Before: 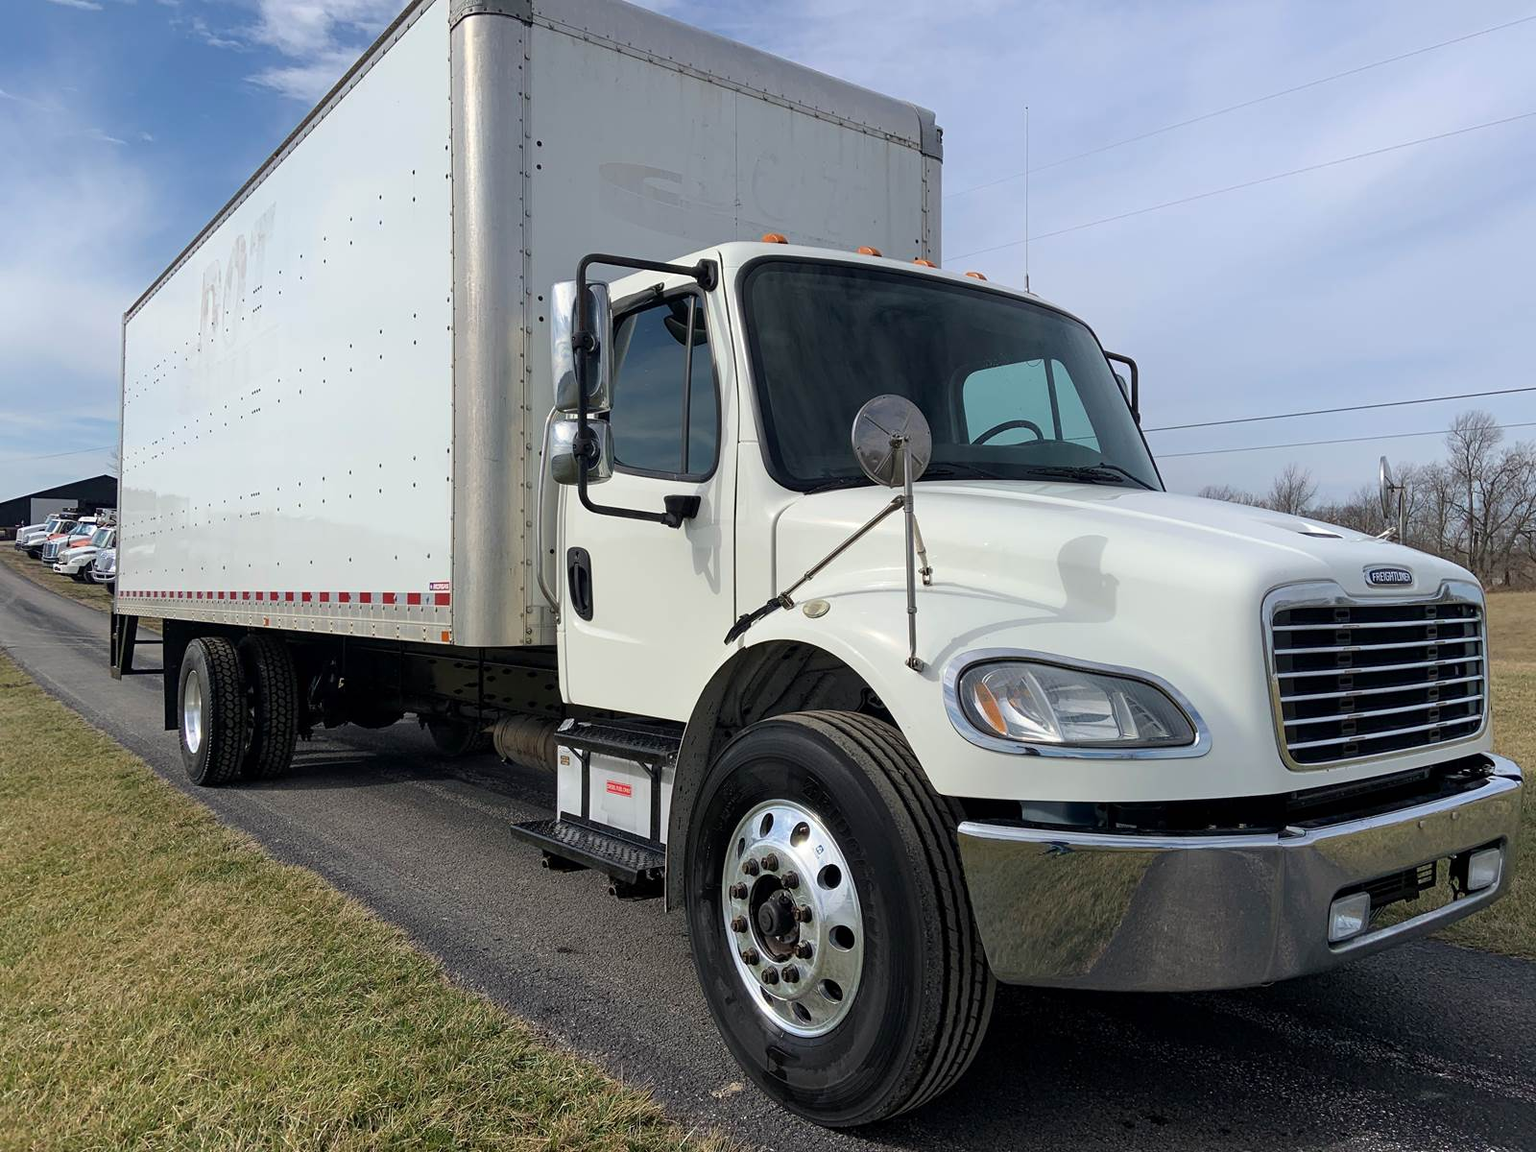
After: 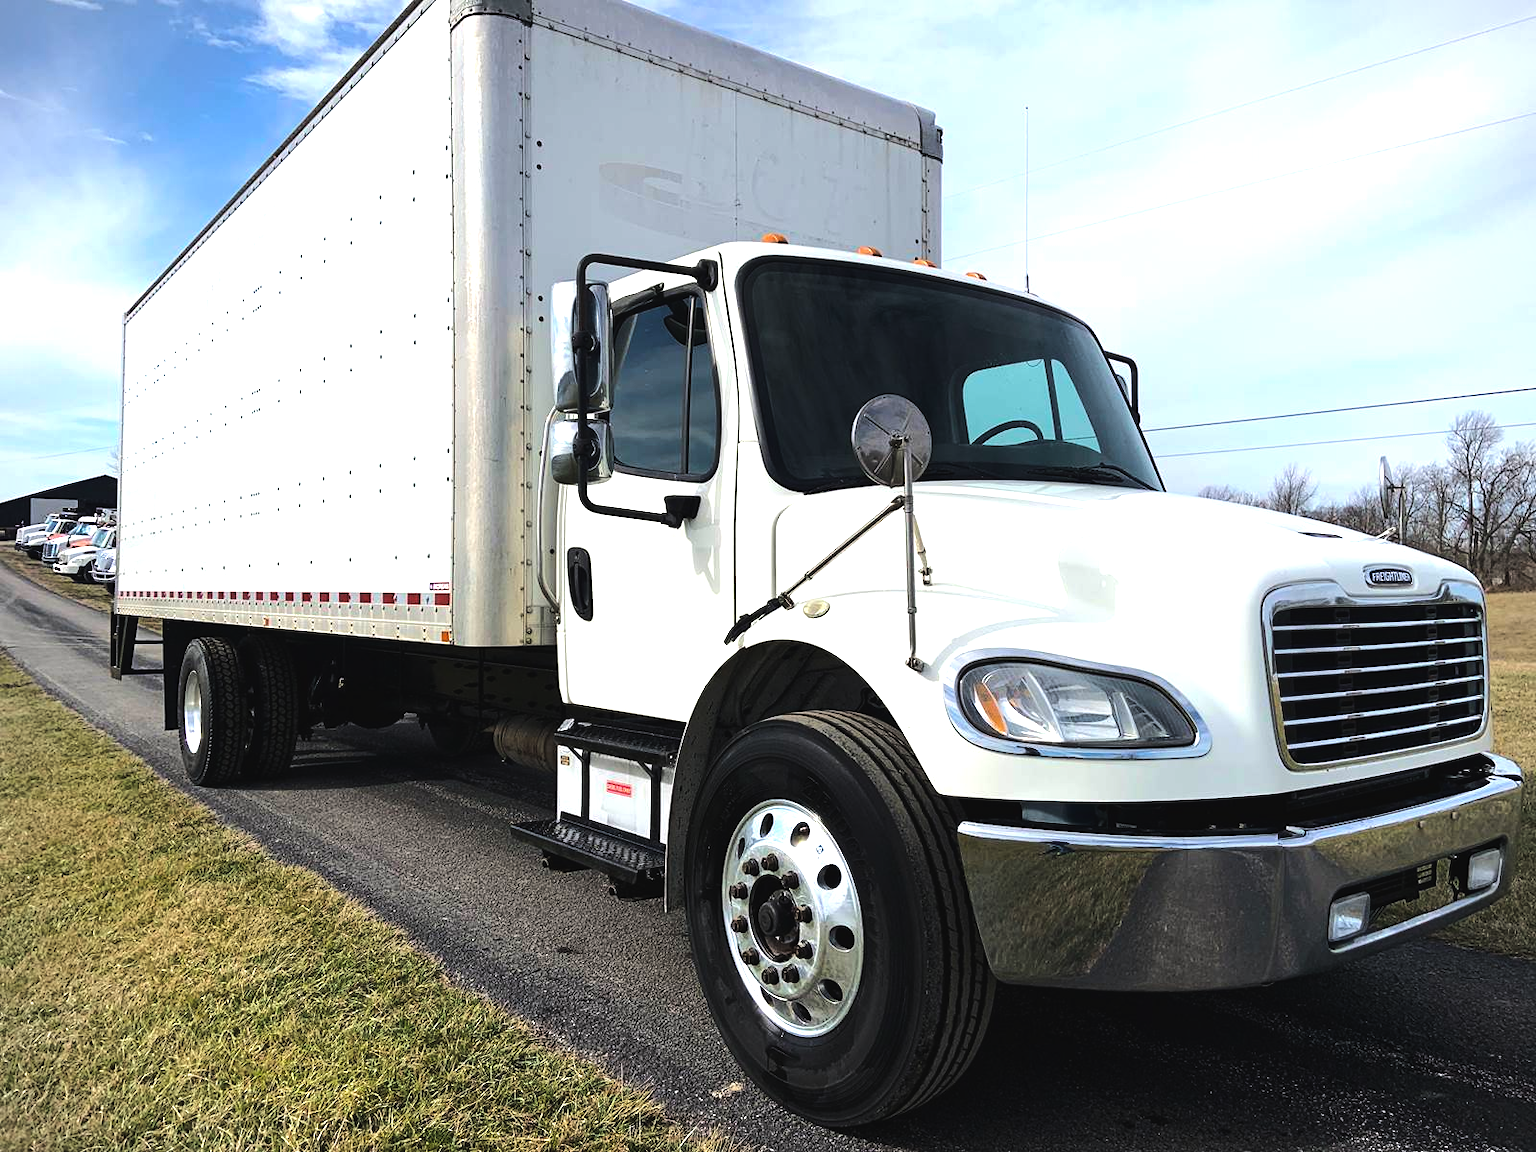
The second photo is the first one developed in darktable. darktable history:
color balance rgb: global offset › luminance 0.71%, perceptual saturation grading › global saturation -11.5%, perceptual brilliance grading › highlights 17.77%, perceptual brilliance grading › mid-tones 31.71%, perceptual brilliance grading › shadows -31.01%, global vibrance 50%
vignetting: fall-off start 91.19%
tone equalizer: -8 EV -0.417 EV, -7 EV -0.389 EV, -6 EV -0.333 EV, -5 EV -0.222 EV, -3 EV 0.222 EV, -2 EV 0.333 EV, -1 EV 0.389 EV, +0 EV 0.417 EV, edges refinement/feathering 500, mask exposure compensation -1.25 EV, preserve details no
